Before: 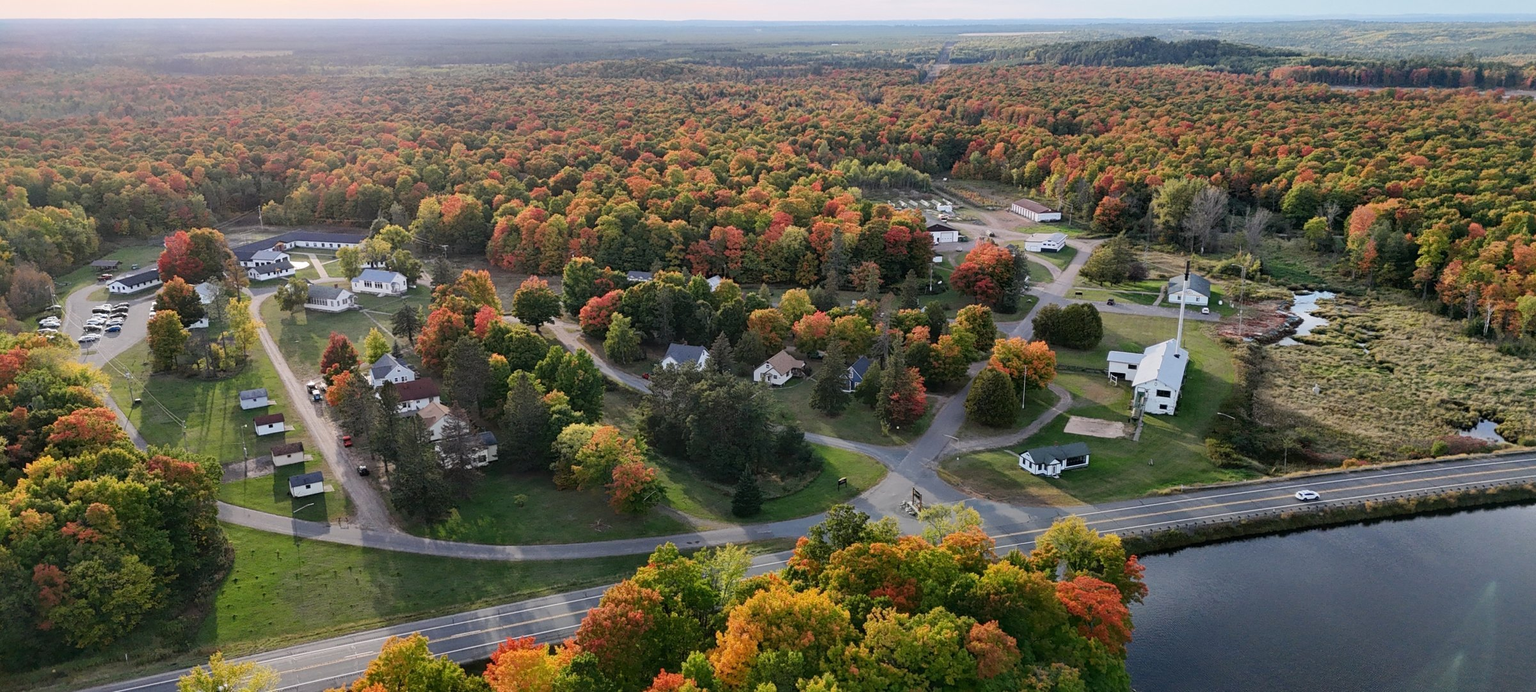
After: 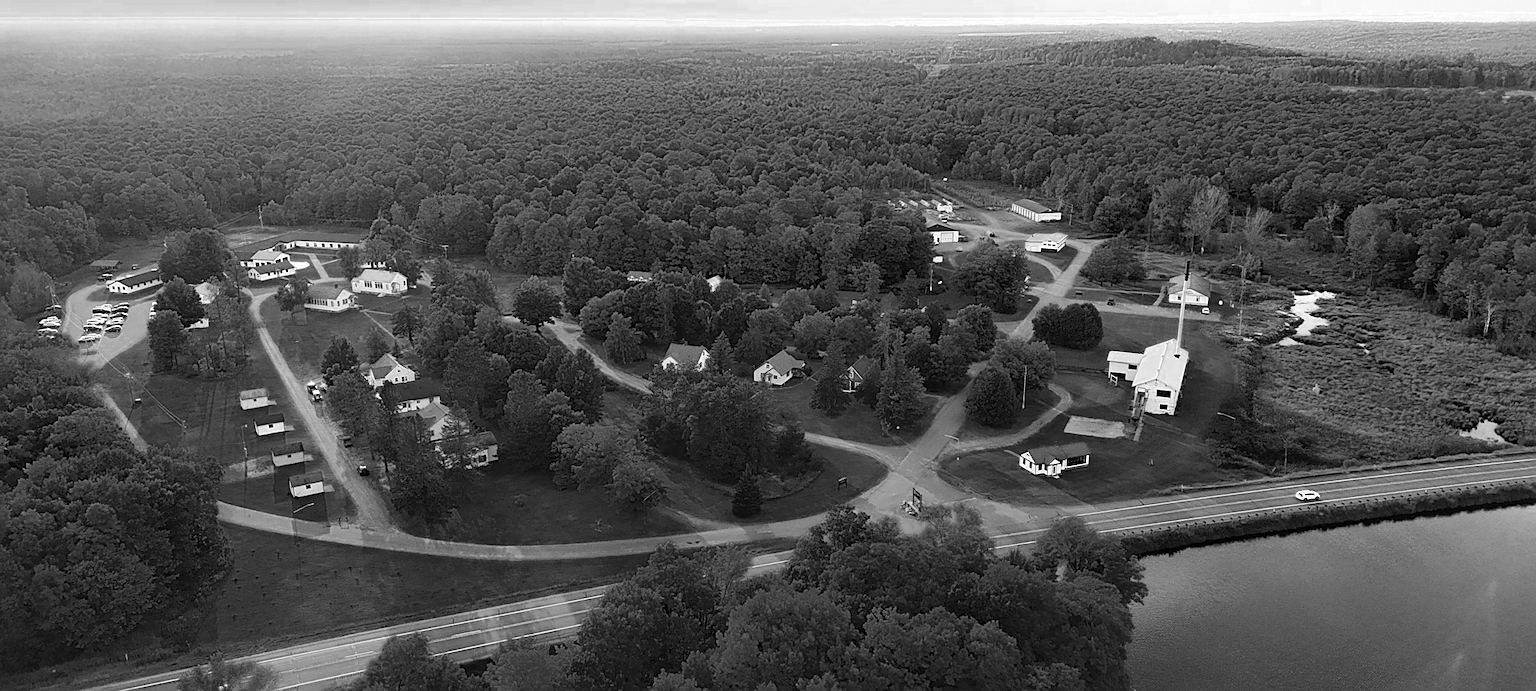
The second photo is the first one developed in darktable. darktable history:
color zones: curves: ch0 [(0.287, 0.048) (0.493, 0.484) (0.737, 0.816)]; ch1 [(0, 0) (0.143, 0) (0.286, 0) (0.429, 0) (0.571, 0) (0.714, 0) (0.857, 0)]
sharpen: on, module defaults
